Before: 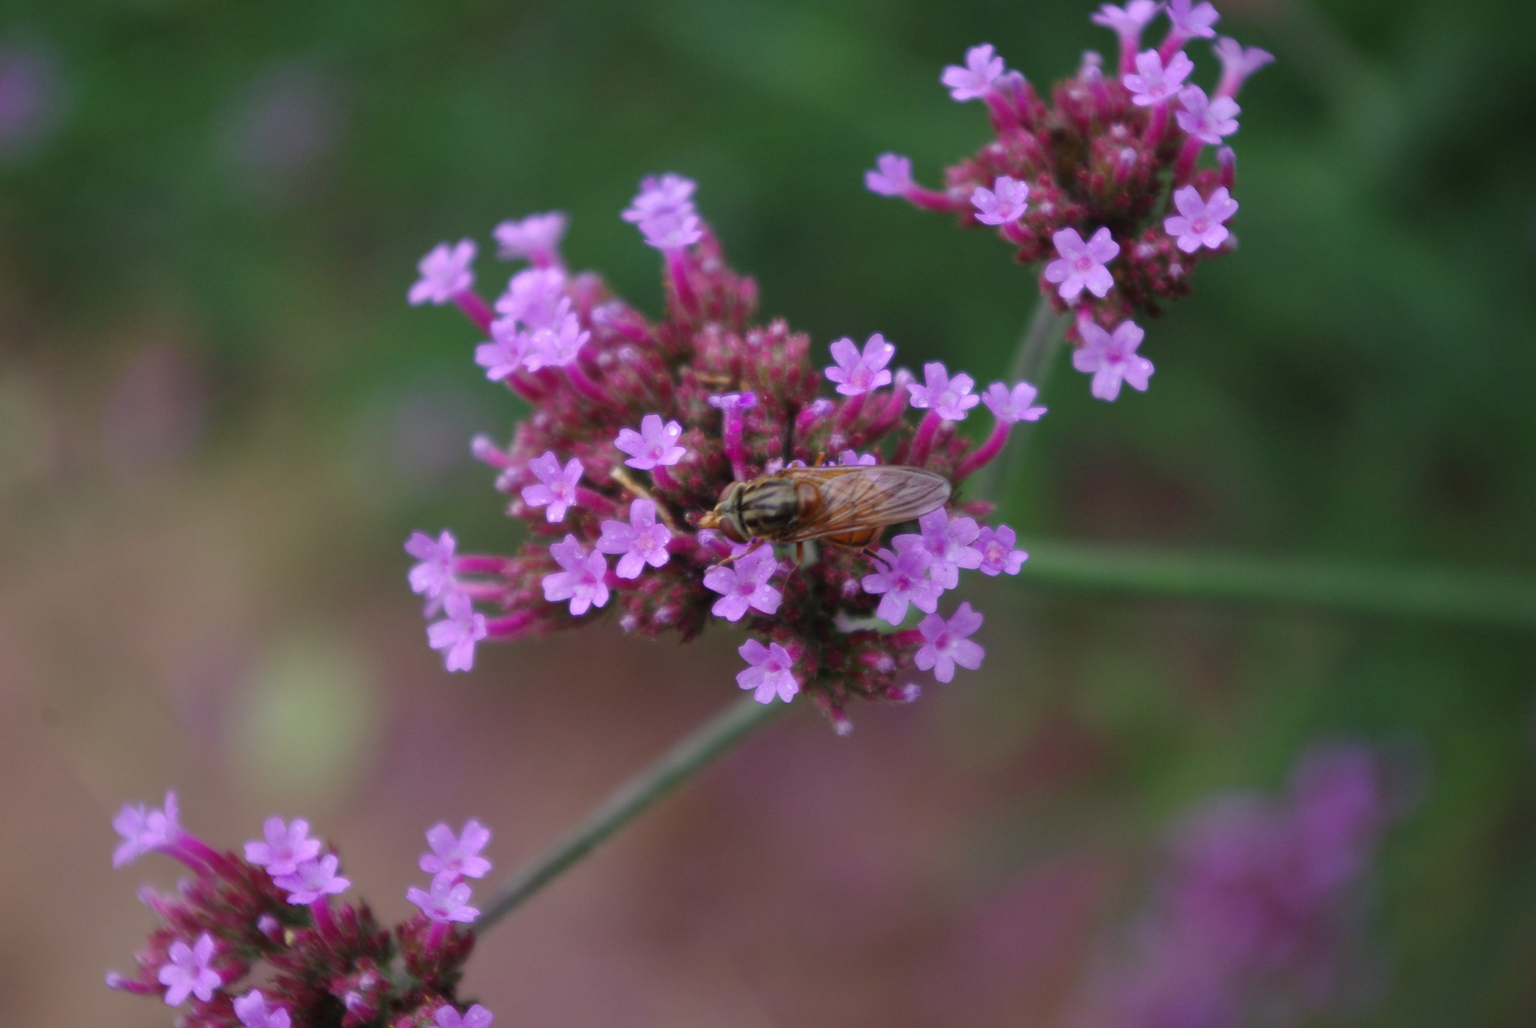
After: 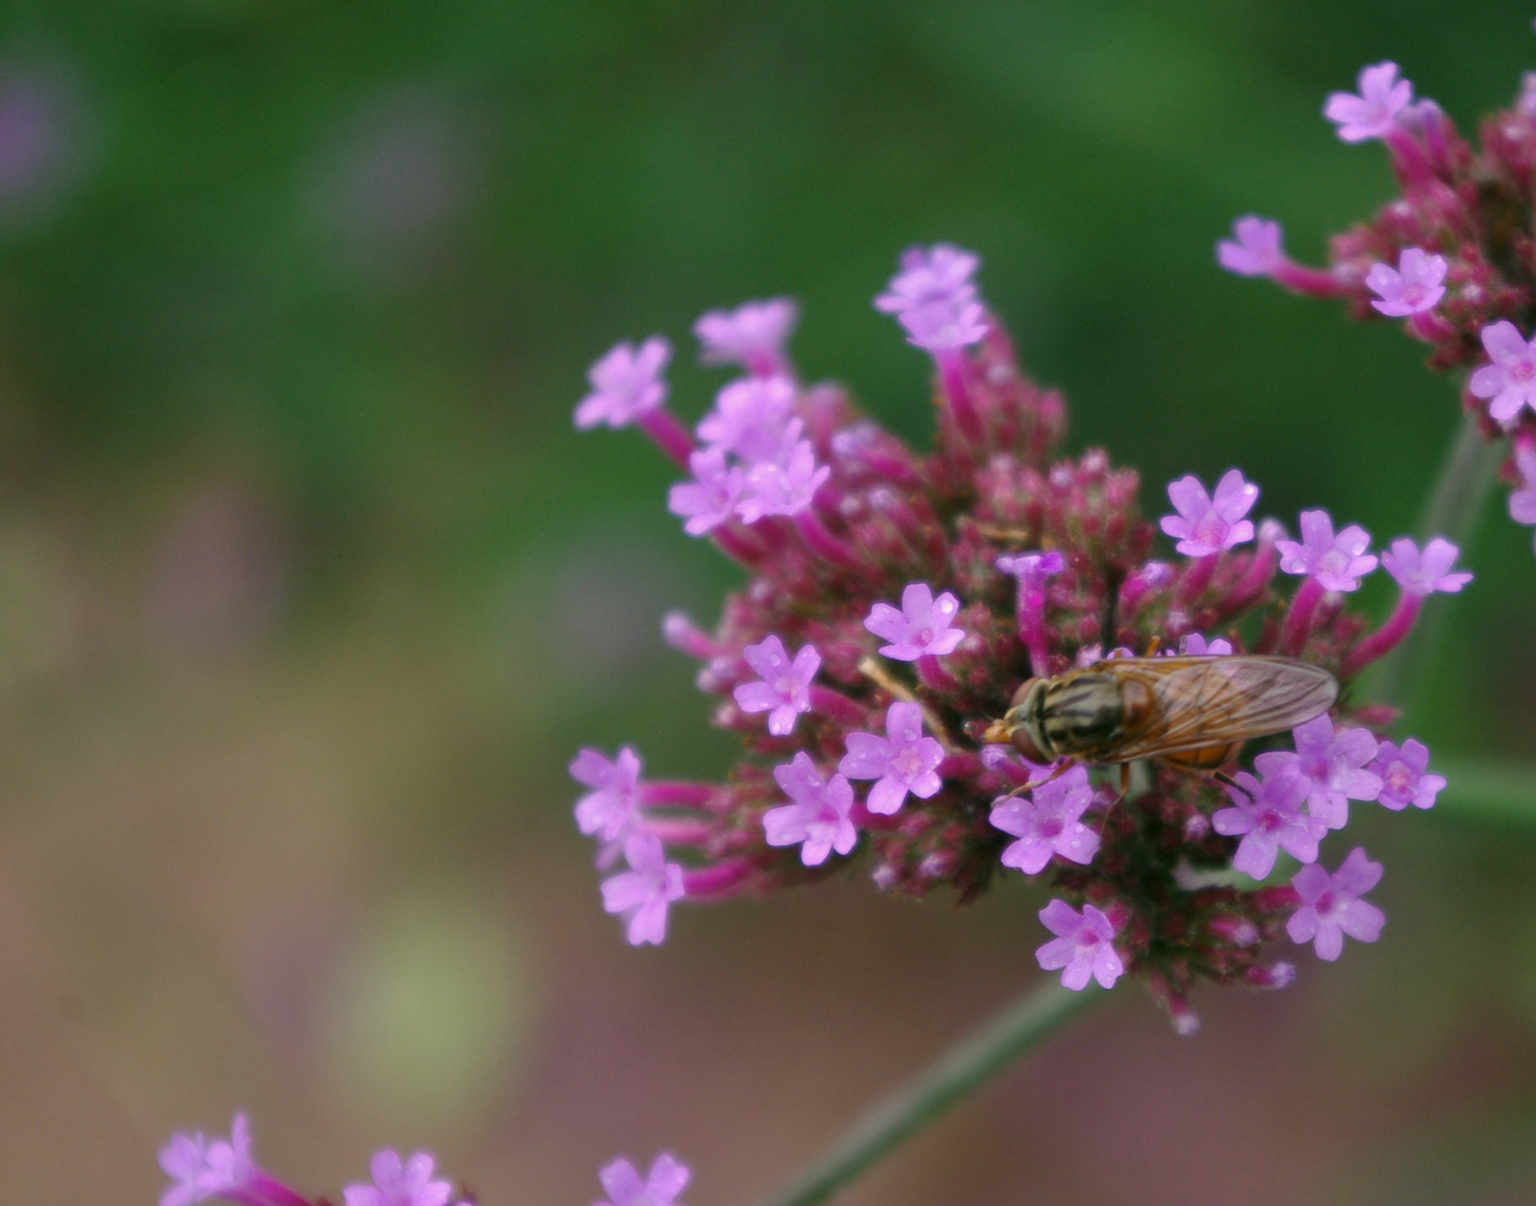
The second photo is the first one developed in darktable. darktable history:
crop: right 28.885%, bottom 16.626%
color correction: highlights a* 4.02, highlights b* 4.98, shadows a* -7.55, shadows b* 4.98
